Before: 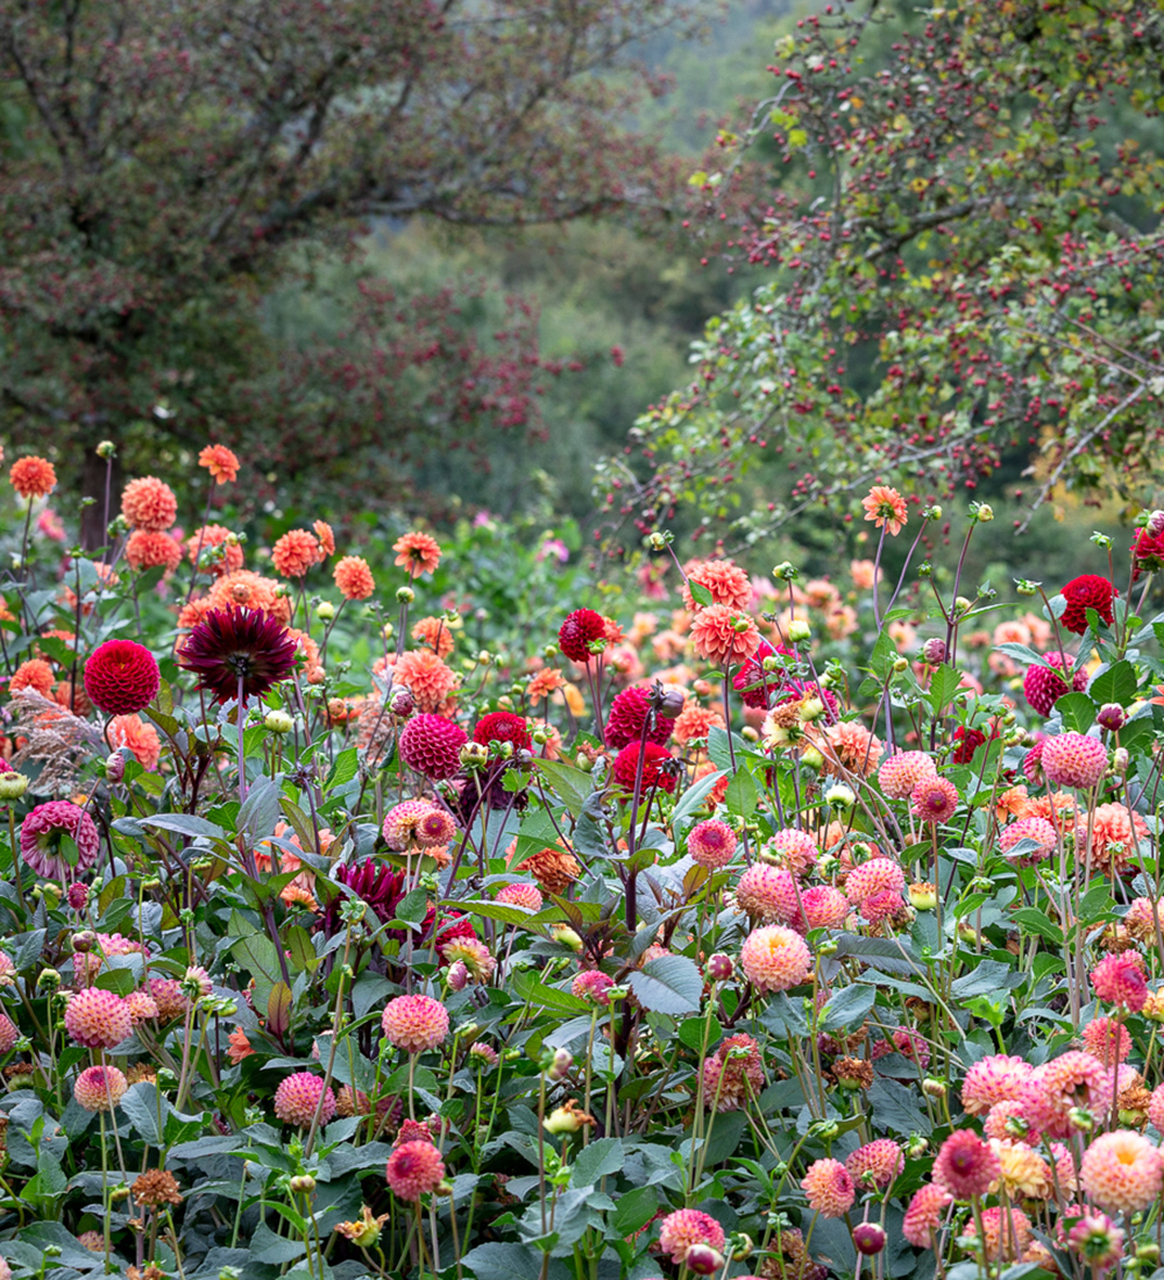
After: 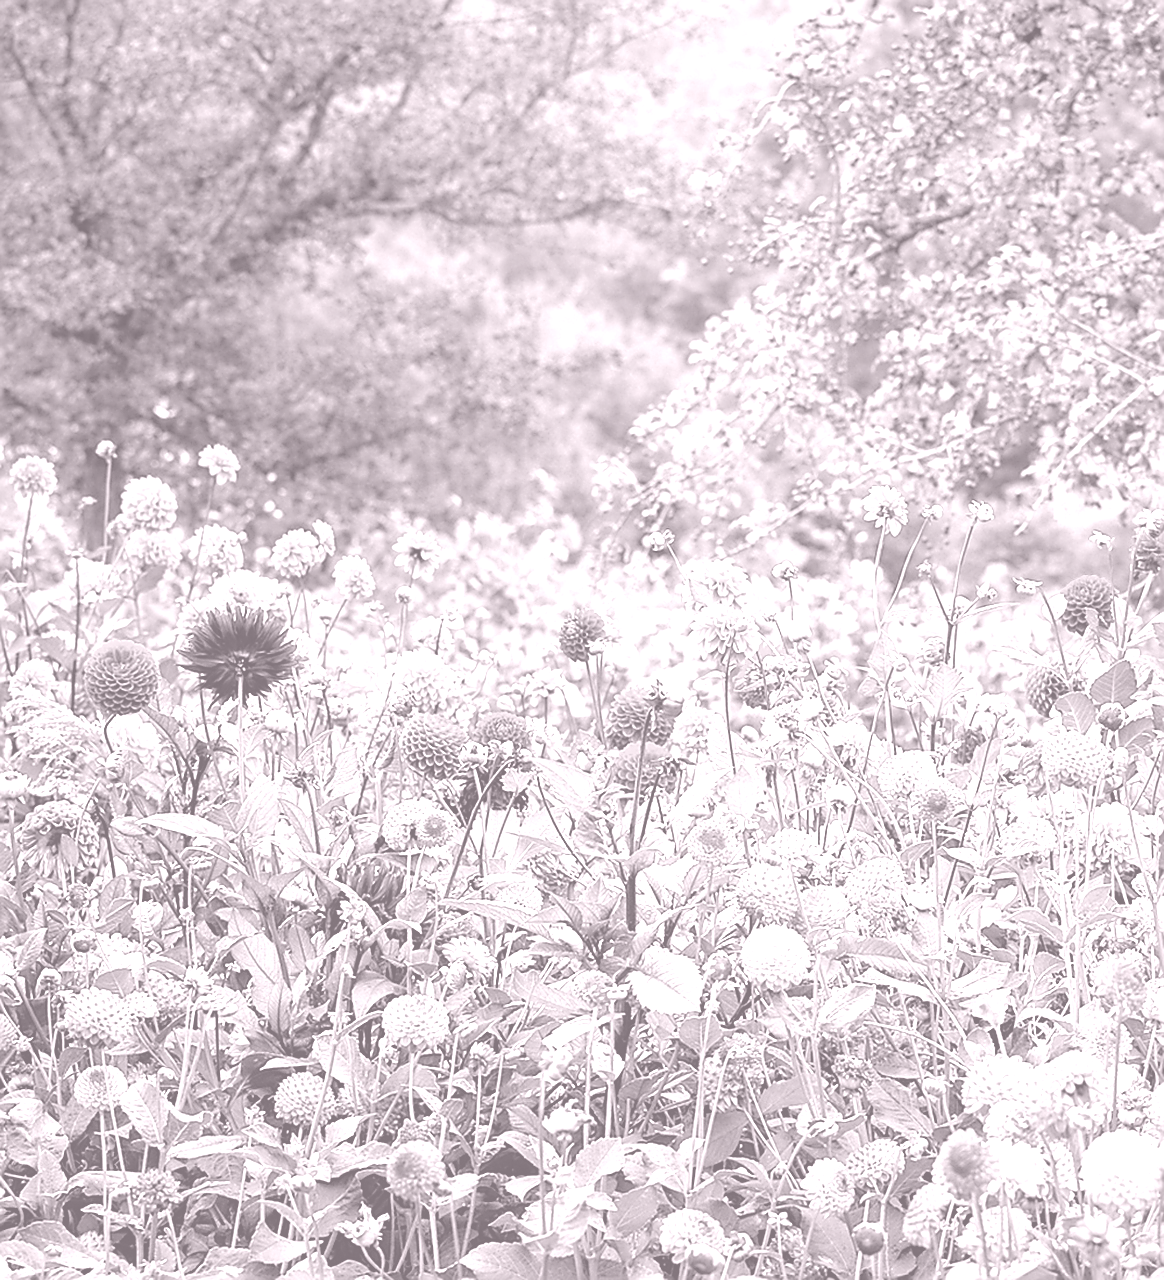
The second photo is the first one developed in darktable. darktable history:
sharpen: radius 1.4, amount 1.25, threshold 0.7
colorize: hue 25.2°, saturation 83%, source mix 82%, lightness 79%, version 1
color balance rgb: perceptual saturation grading › global saturation 20%, global vibrance 20%
